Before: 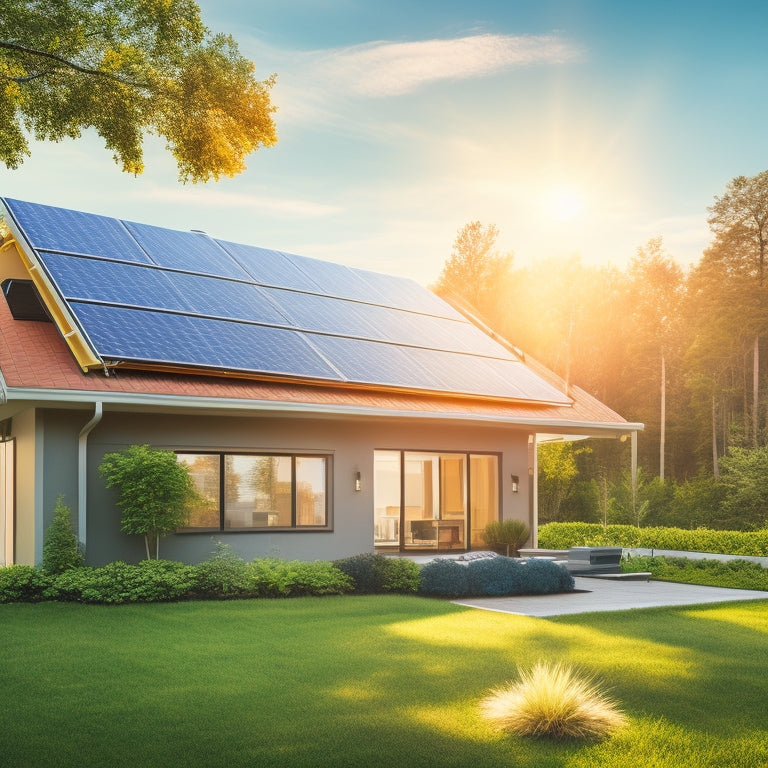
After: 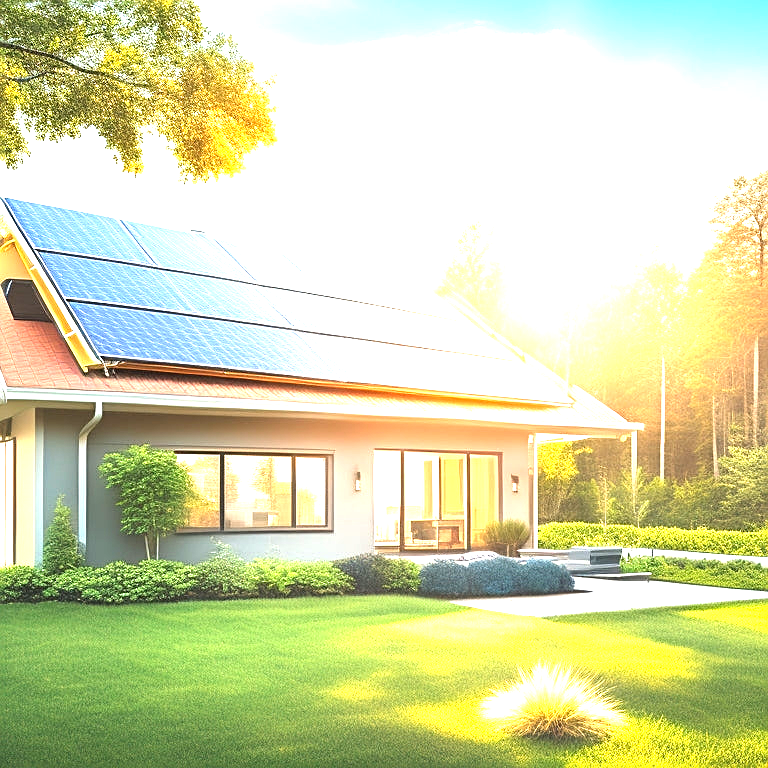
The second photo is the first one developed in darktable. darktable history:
exposure: black level correction 0, exposure 1.741 EV, compensate exposure bias true, compensate highlight preservation false
sharpen: on, module defaults
